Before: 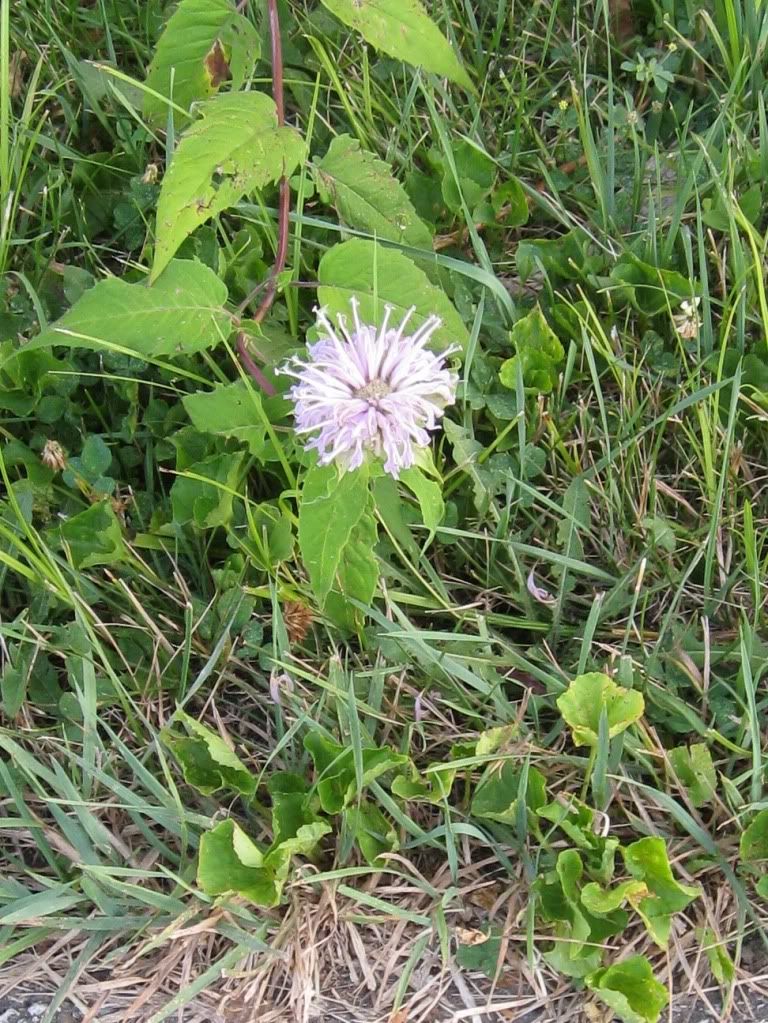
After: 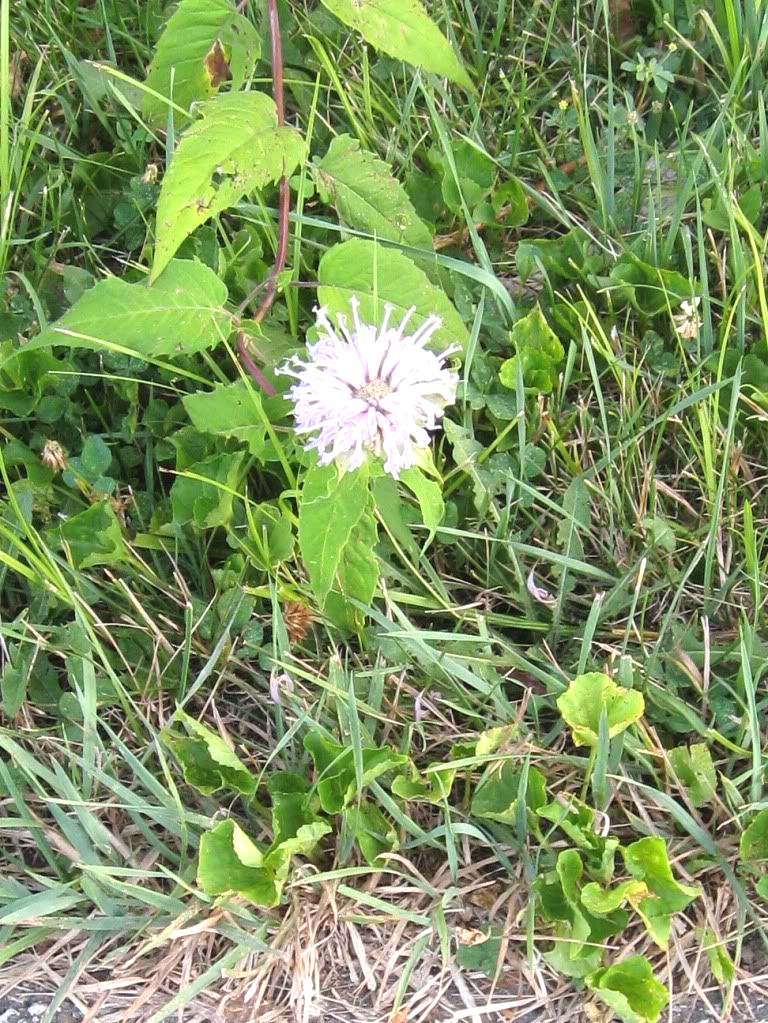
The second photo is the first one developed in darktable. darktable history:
exposure: black level correction -0.002, exposure 0.541 EV
